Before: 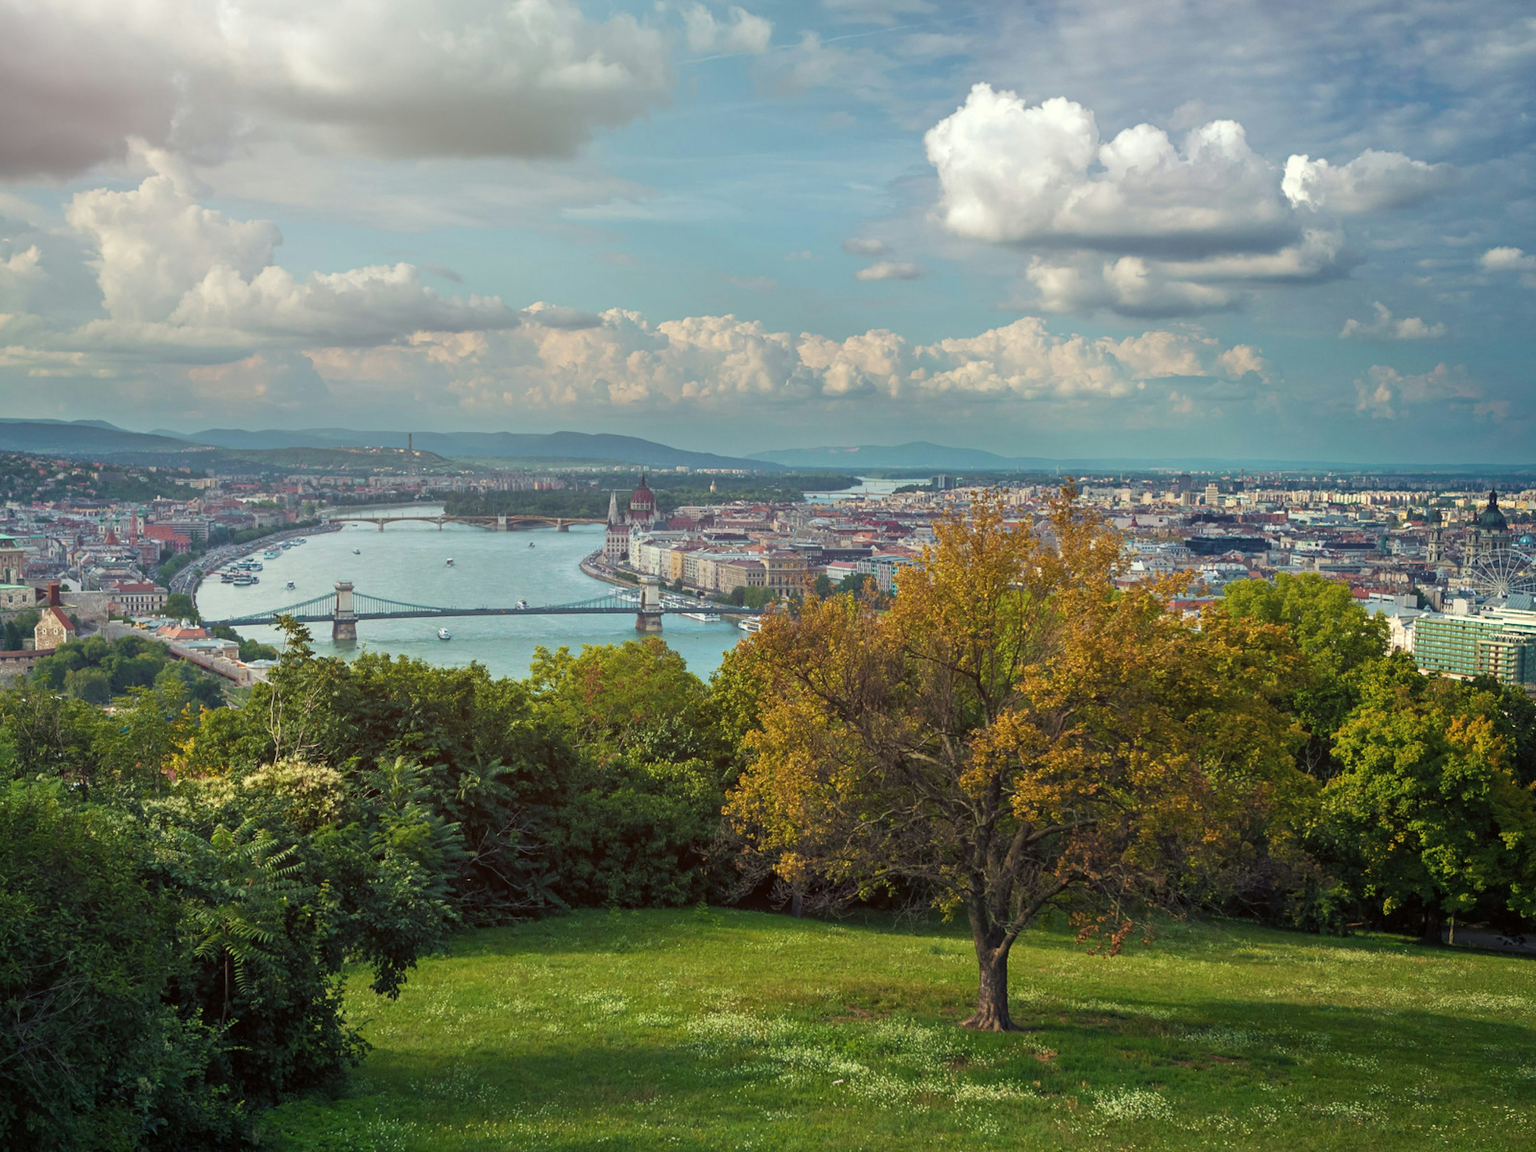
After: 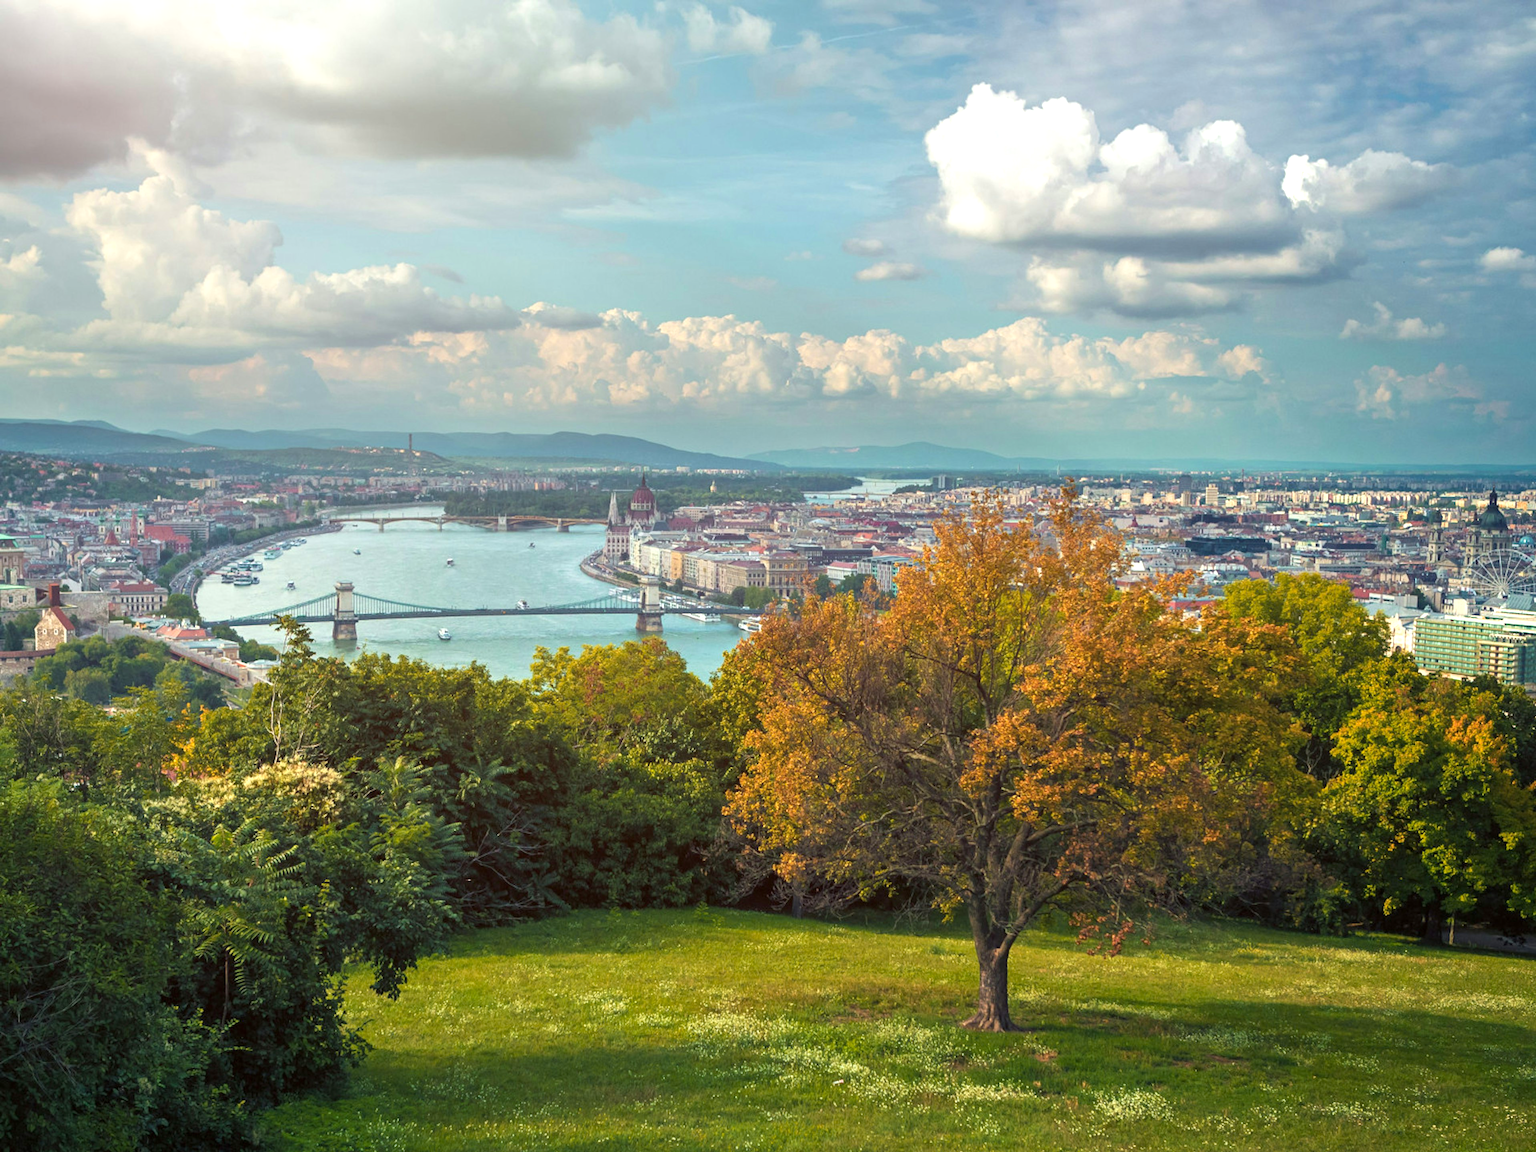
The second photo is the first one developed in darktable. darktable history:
color zones: curves: ch1 [(0.239, 0.552) (0.75, 0.5)]; ch2 [(0.25, 0.462) (0.749, 0.457)]
exposure: exposure 0.483 EV, compensate highlight preservation false
